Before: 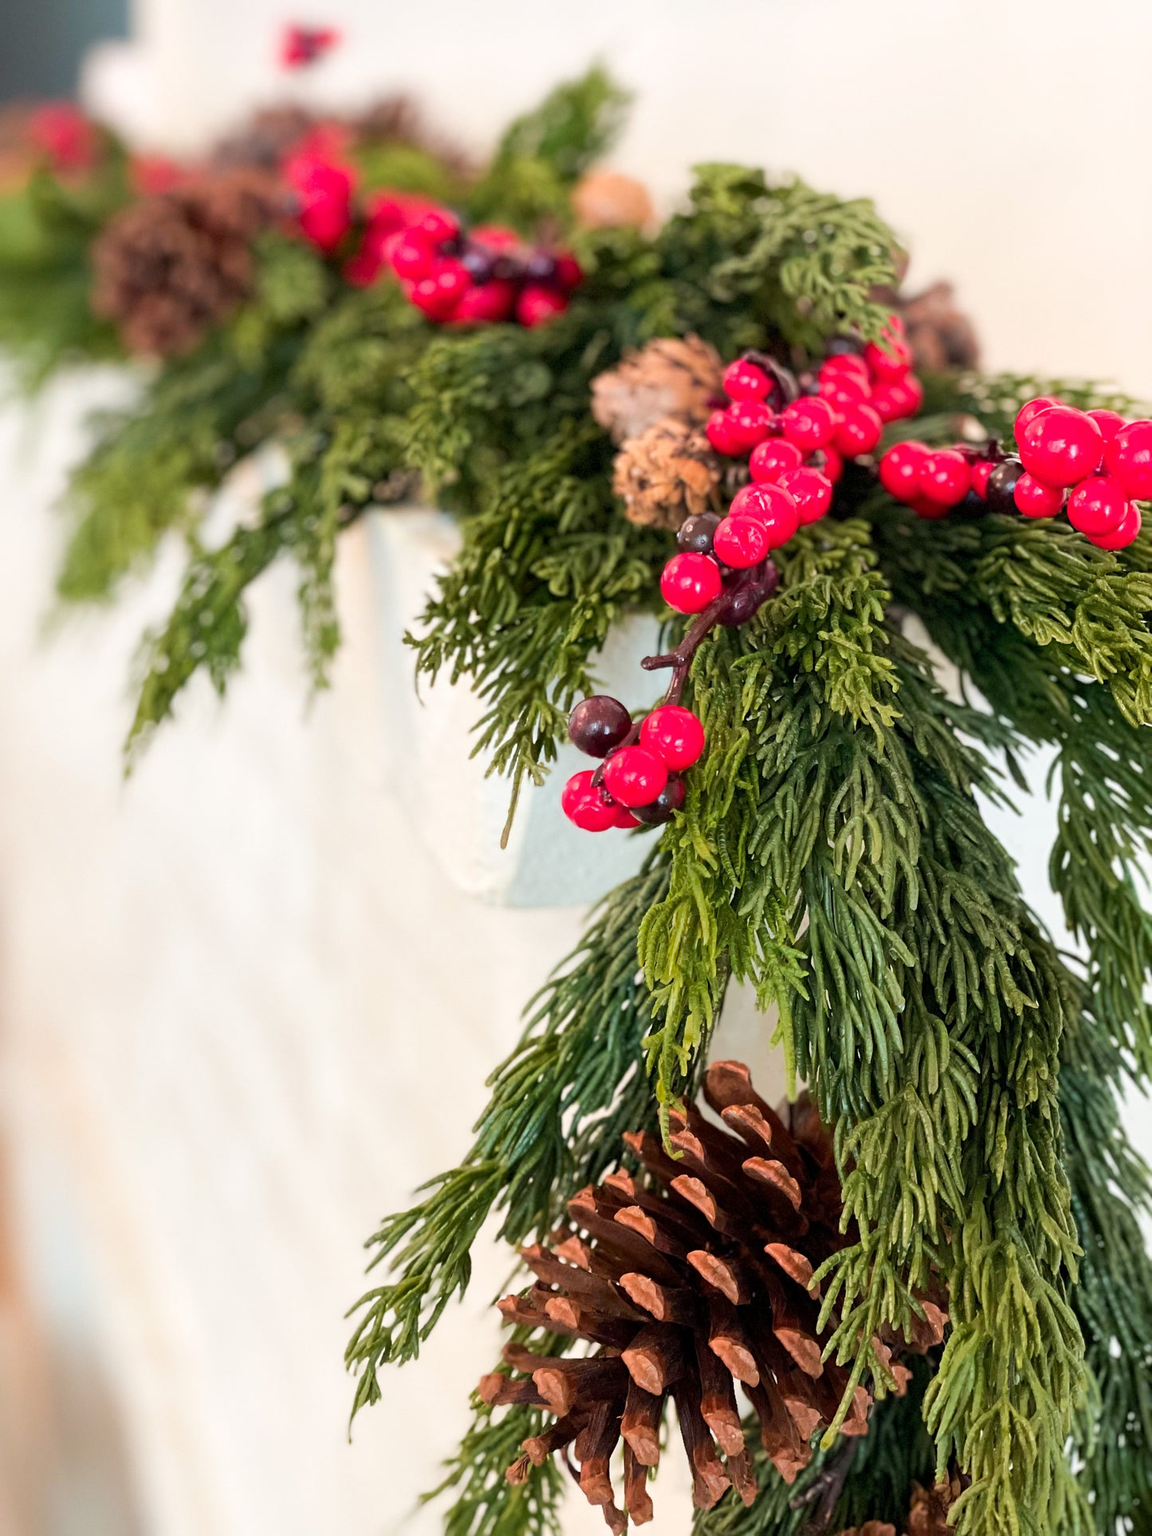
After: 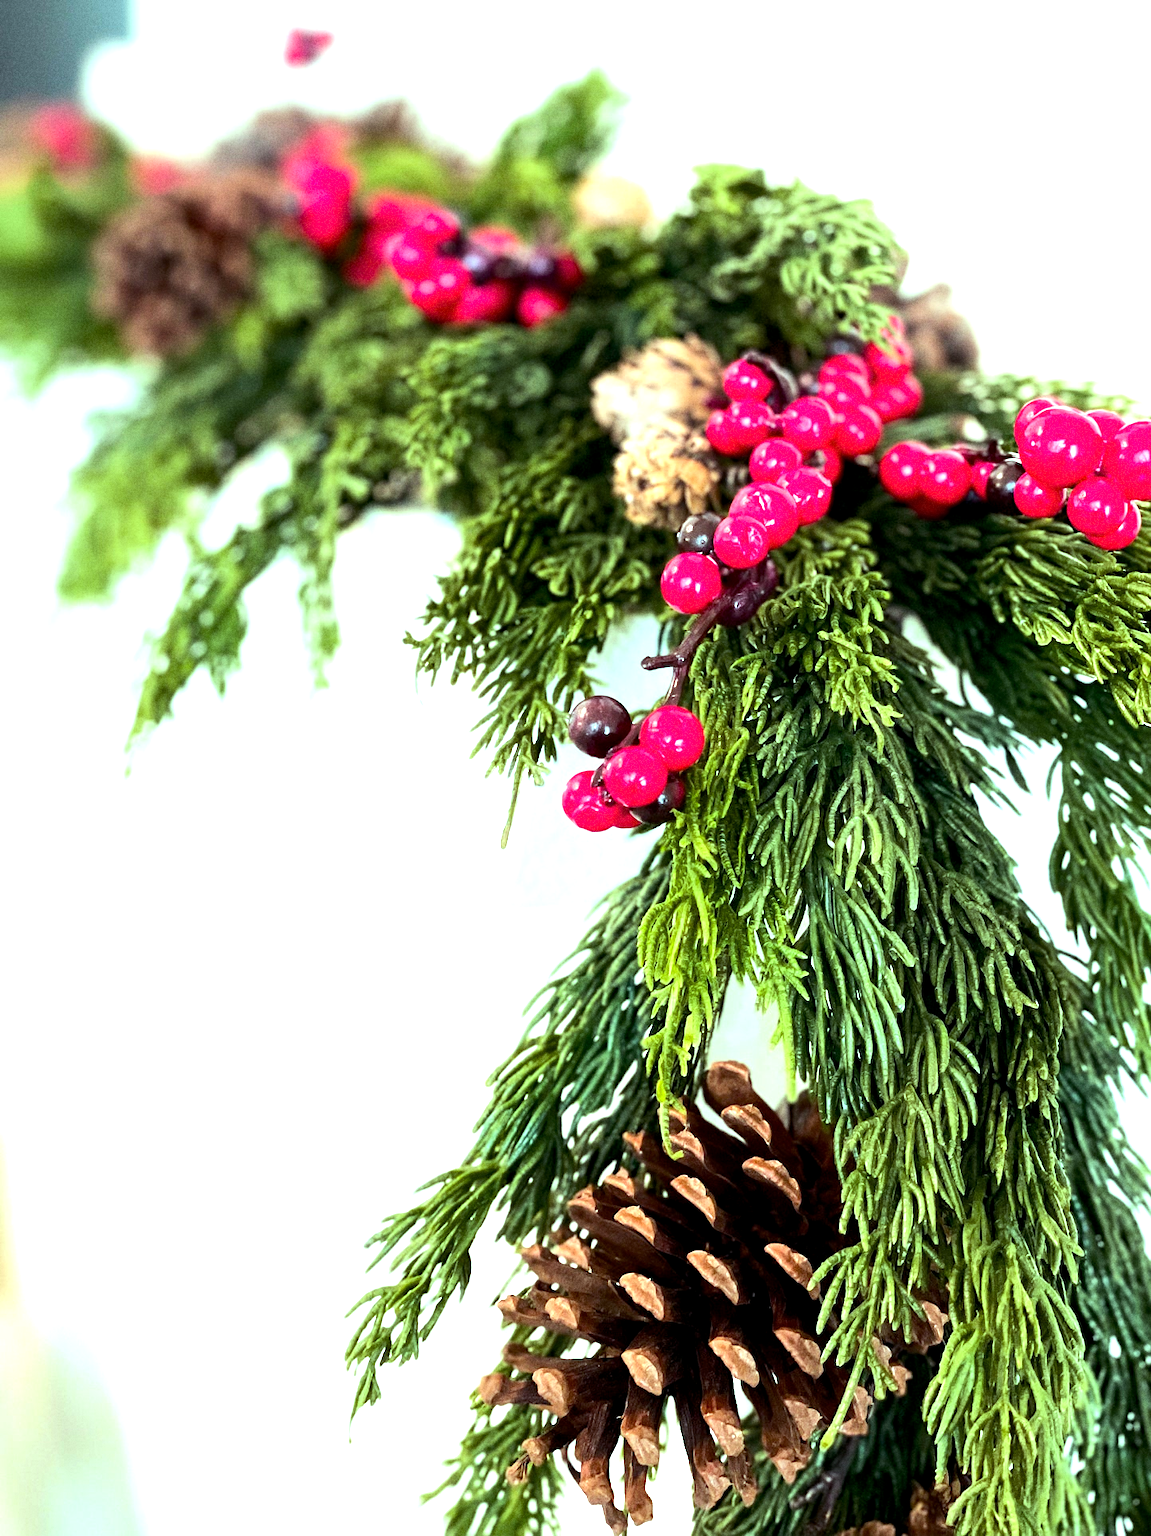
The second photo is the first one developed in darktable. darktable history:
color balance: mode lift, gamma, gain (sRGB), lift [0.997, 0.979, 1.021, 1.011], gamma [1, 1.084, 0.916, 0.998], gain [1, 0.87, 1.13, 1.101], contrast 4.55%, contrast fulcrum 38.24%, output saturation 104.09%
exposure: black level correction 0.005, exposure 0.417 EV, compensate highlight preservation false
tone equalizer: -8 EV -0.75 EV, -7 EV -0.7 EV, -6 EV -0.6 EV, -5 EV -0.4 EV, -3 EV 0.4 EV, -2 EV 0.6 EV, -1 EV 0.7 EV, +0 EV 0.75 EV, edges refinement/feathering 500, mask exposure compensation -1.57 EV, preserve details no
grain: on, module defaults
